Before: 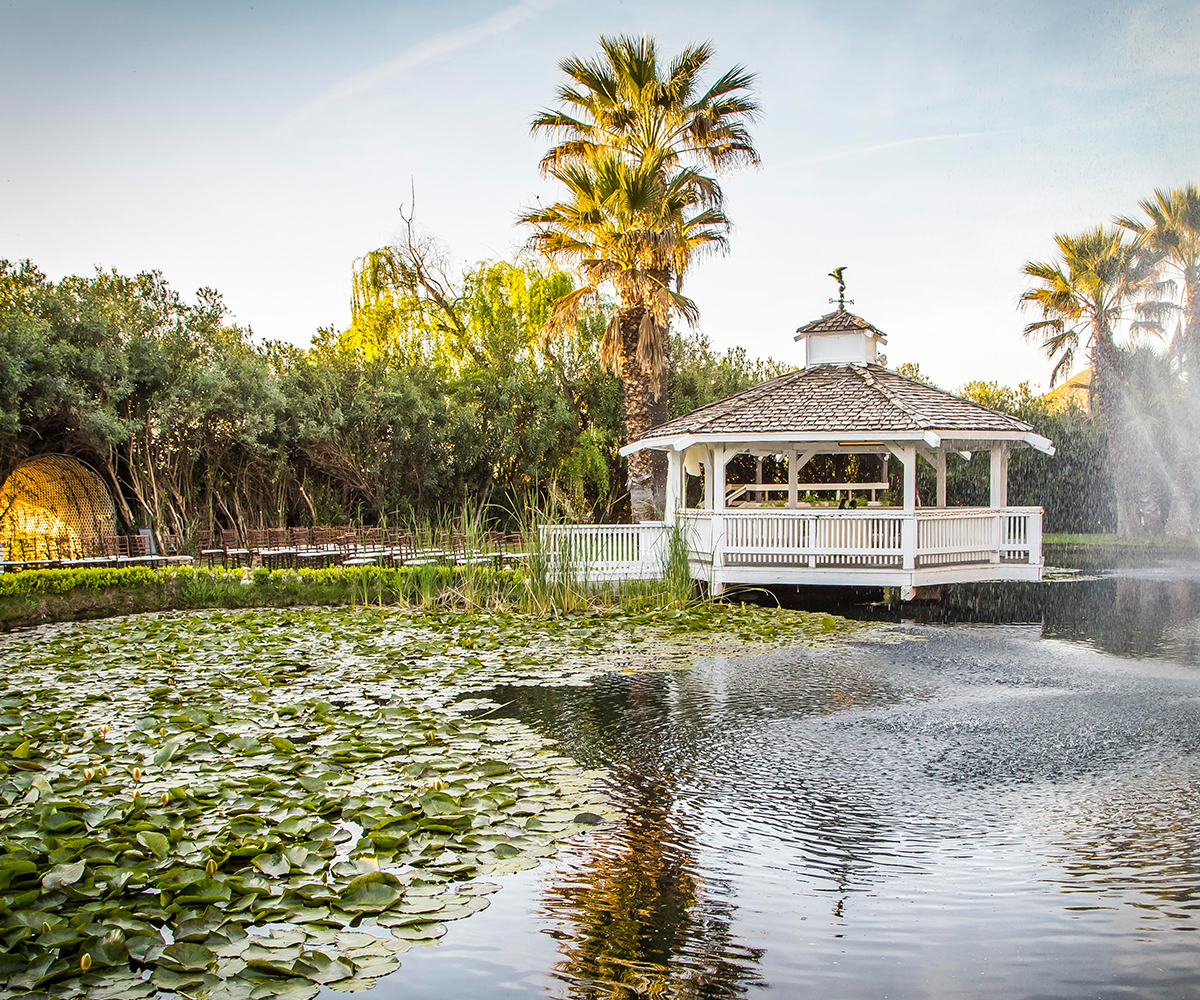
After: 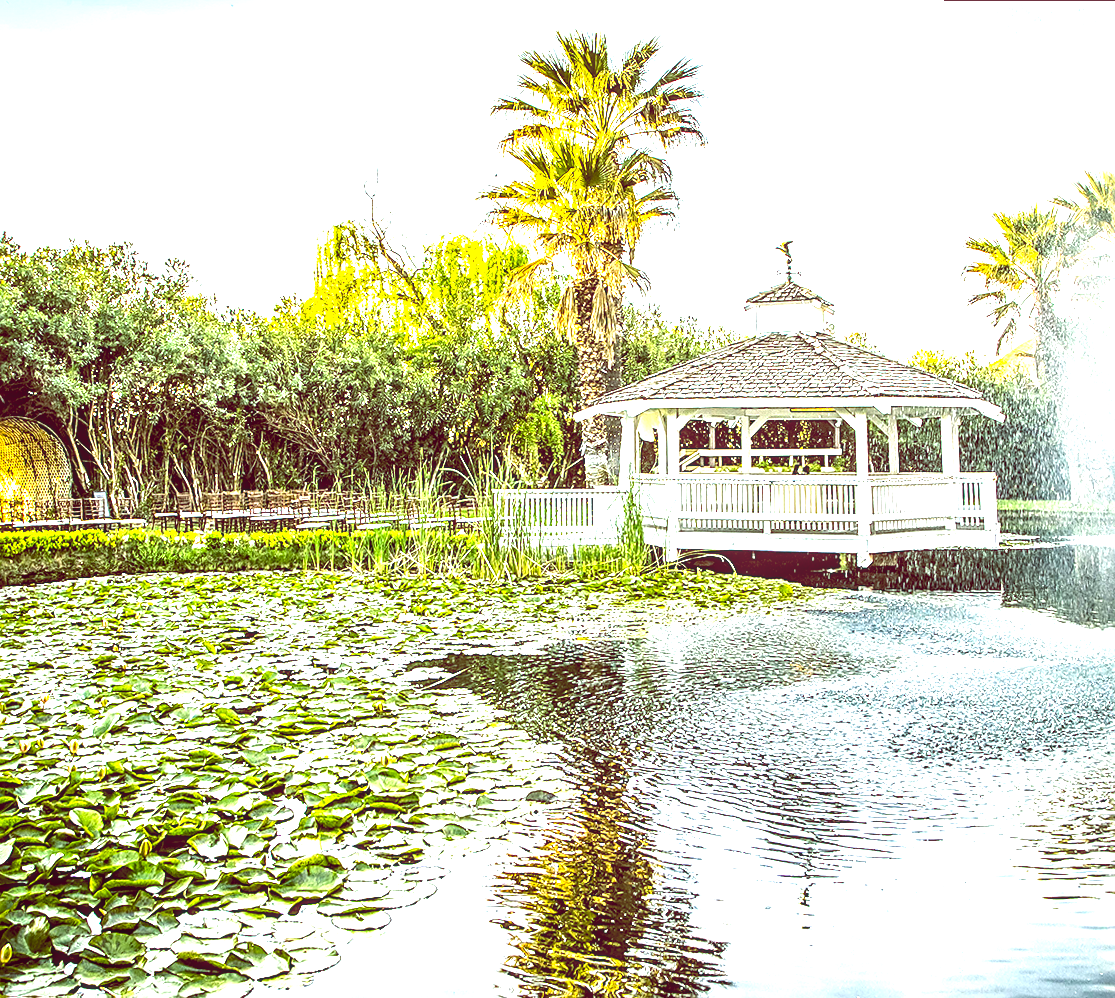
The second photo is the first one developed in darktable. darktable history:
rotate and perspective: rotation 0.215°, lens shift (vertical) -0.139, crop left 0.069, crop right 0.939, crop top 0.002, crop bottom 0.996
tone equalizer: -8 EV -0.75 EV, -7 EV -0.7 EV, -6 EV -0.6 EV, -5 EV -0.4 EV, -3 EV 0.4 EV, -2 EV 0.6 EV, -1 EV 0.7 EV, +0 EV 0.75 EV, edges refinement/feathering 500, mask exposure compensation -1.57 EV, preserve details no
color correction: highlights a* 5.38, highlights b* 5.3, shadows a* -4.26, shadows b* -5.11
white balance: red 0.924, blue 1.095
sharpen: on, module defaults
exposure: exposure 1 EV, compensate highlight preservation false
color balance: lift [1, 1.015, 0.987, 0.985], gamma [1, 0.959, 1.042, 0.958], gain [0.927, 0.938, 1.072, 0.928], contrast 1.5%
local contrast: highlights 61%, detail 143%, midtone range 0.428
